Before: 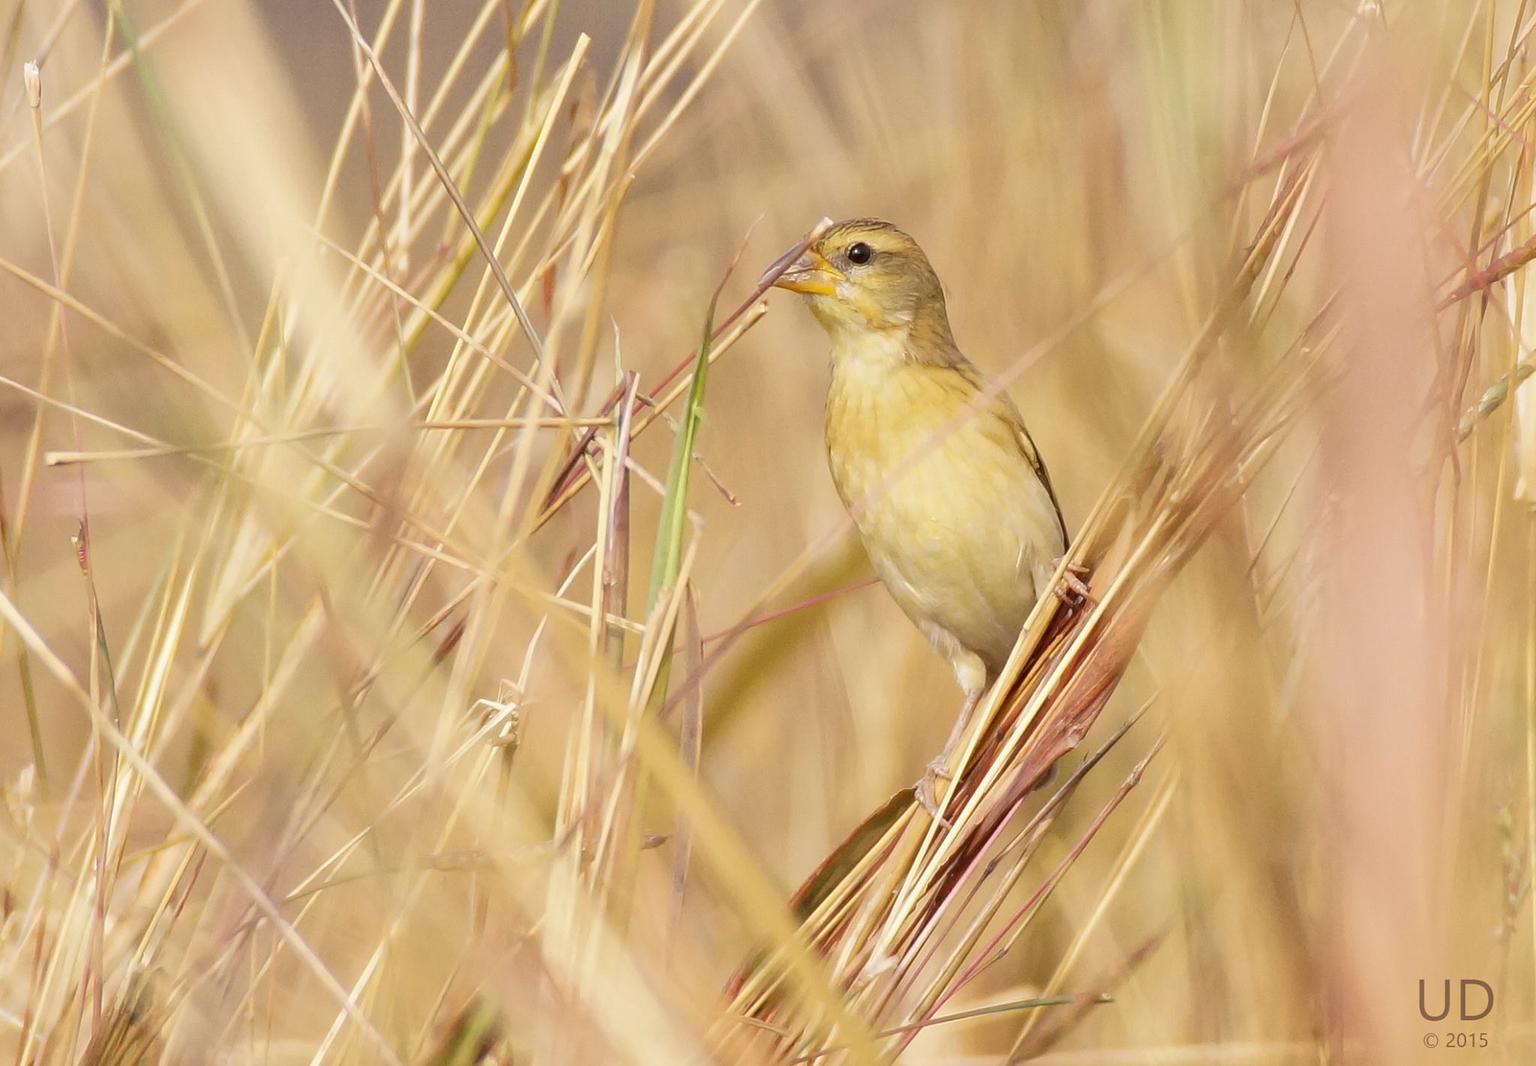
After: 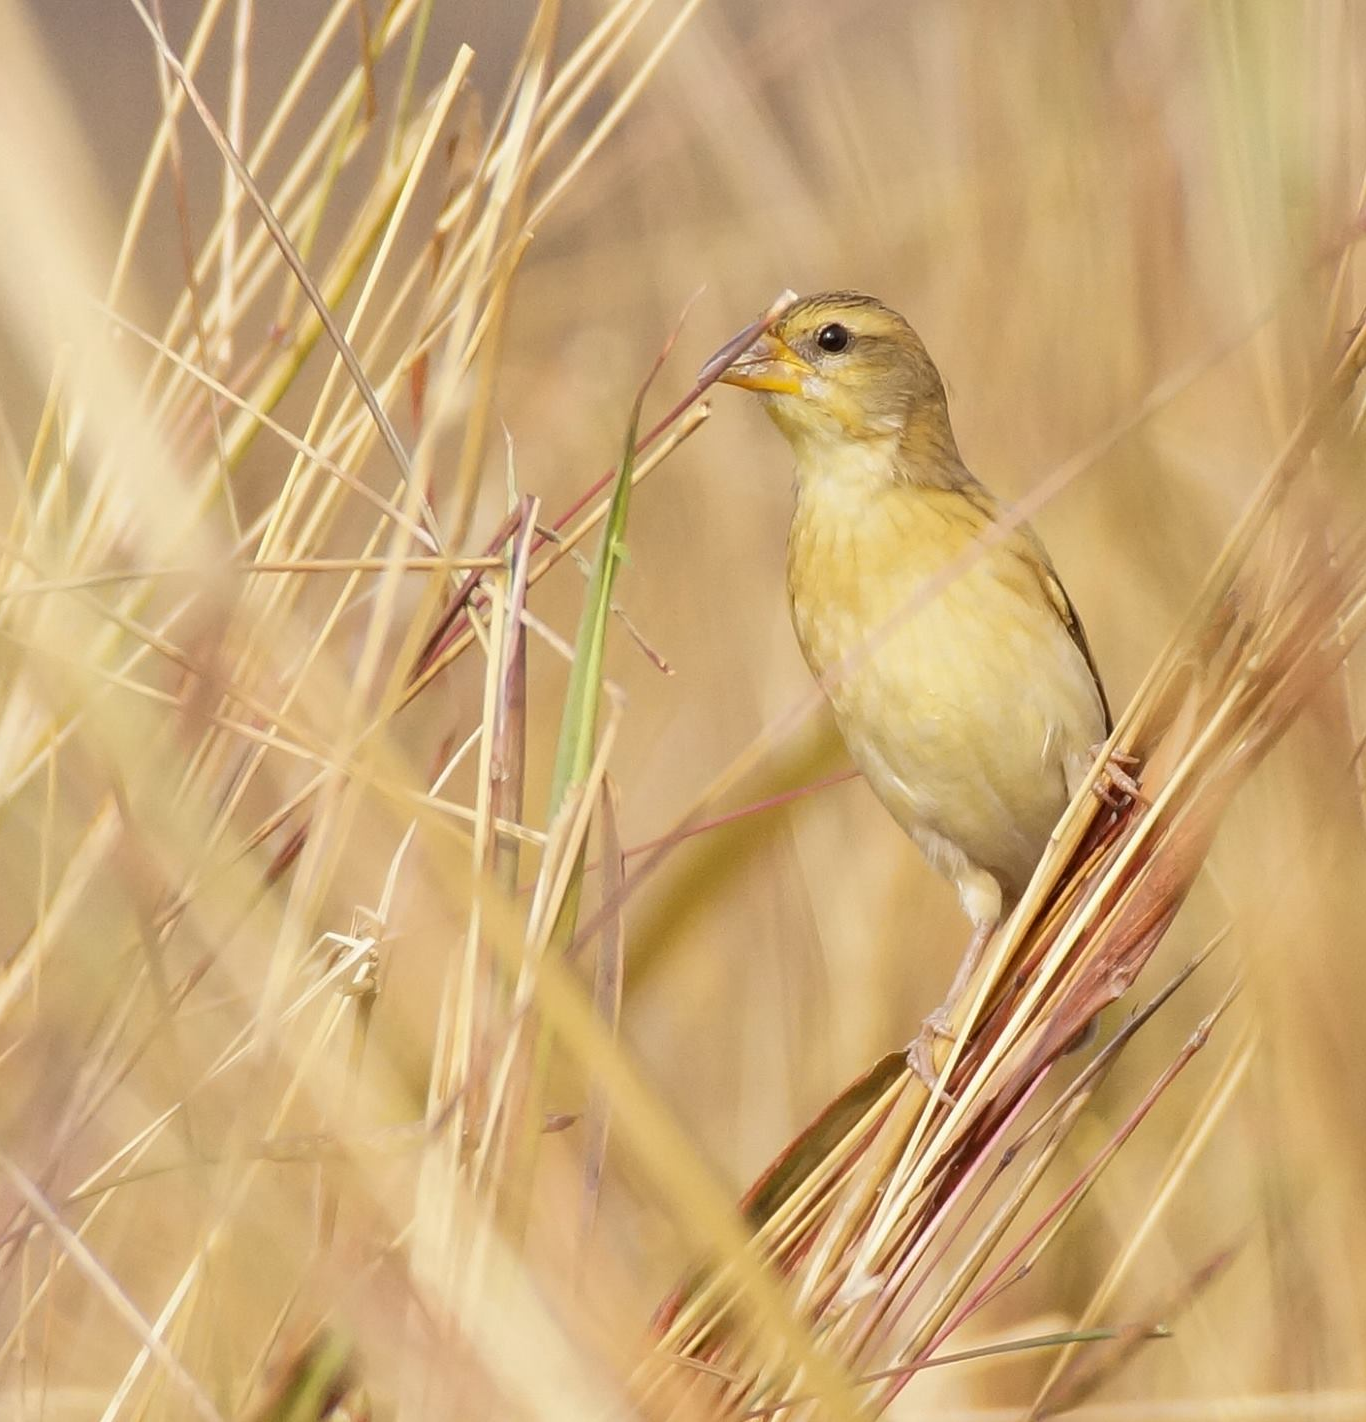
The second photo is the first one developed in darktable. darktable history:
crop and rotate: left 15.302%, right 17.955%
